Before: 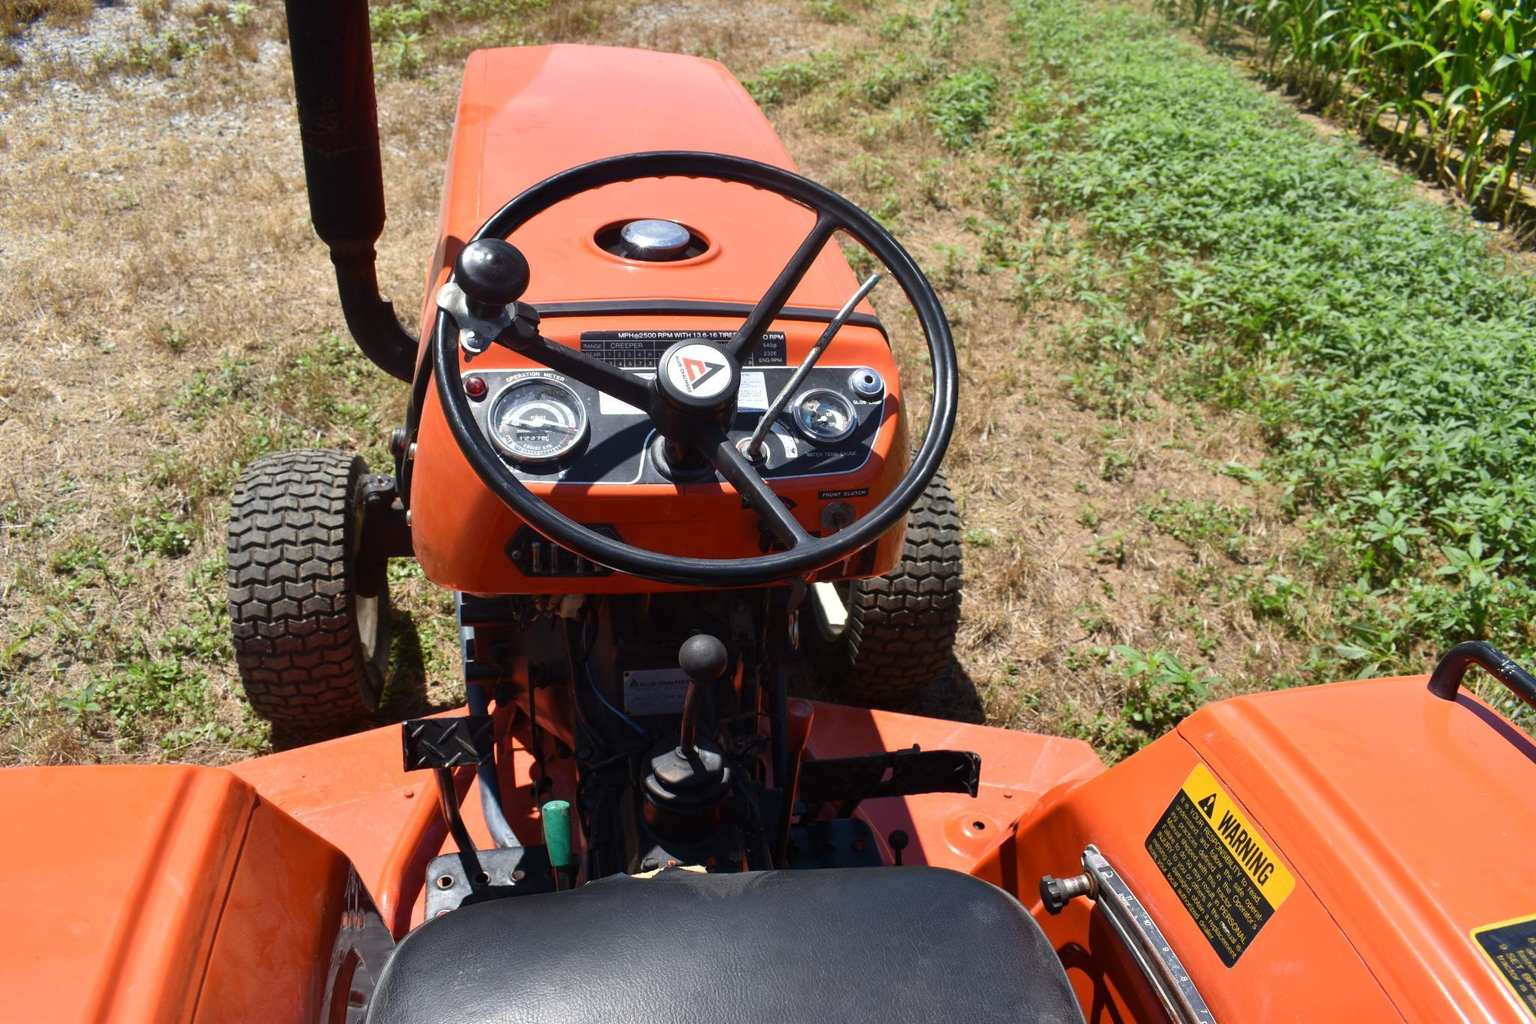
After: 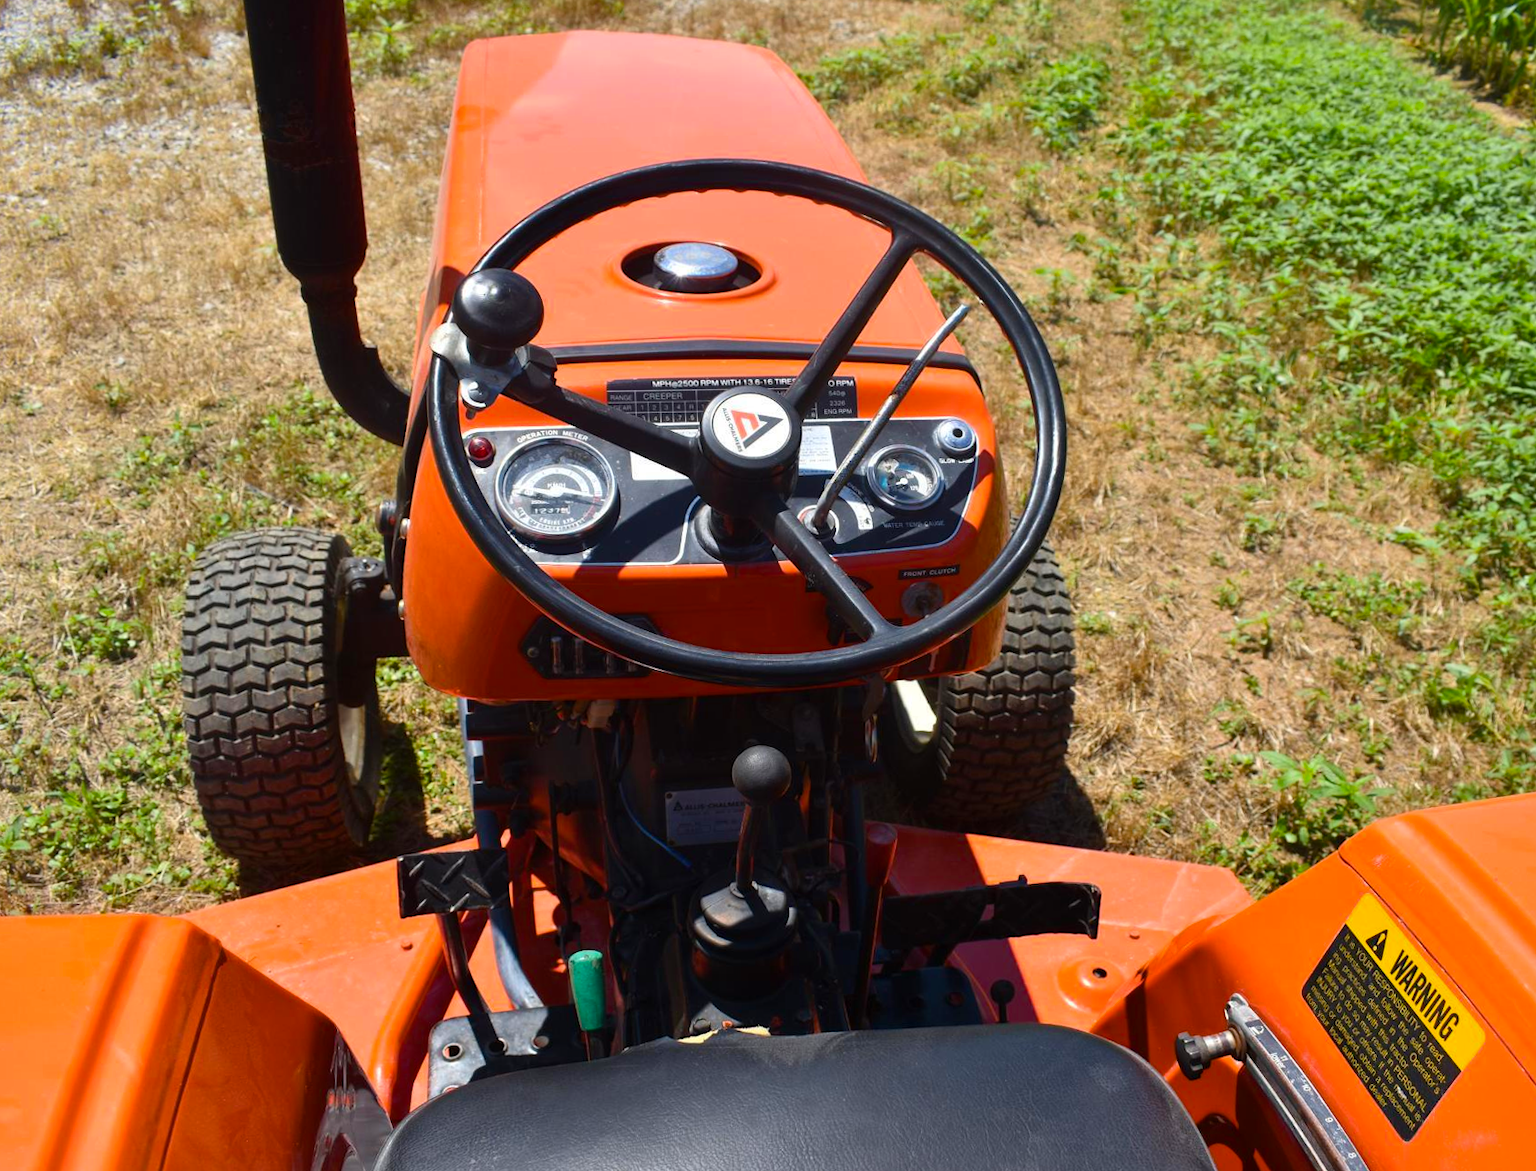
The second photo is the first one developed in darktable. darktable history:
crop and rotate: angle 0.874°, left 4.15%, top 1.037%, right 11.688%, bottom 2.625%
color balance rgb: perceptual saturation grading › global saturation 25.42%, global vibrance 20%
